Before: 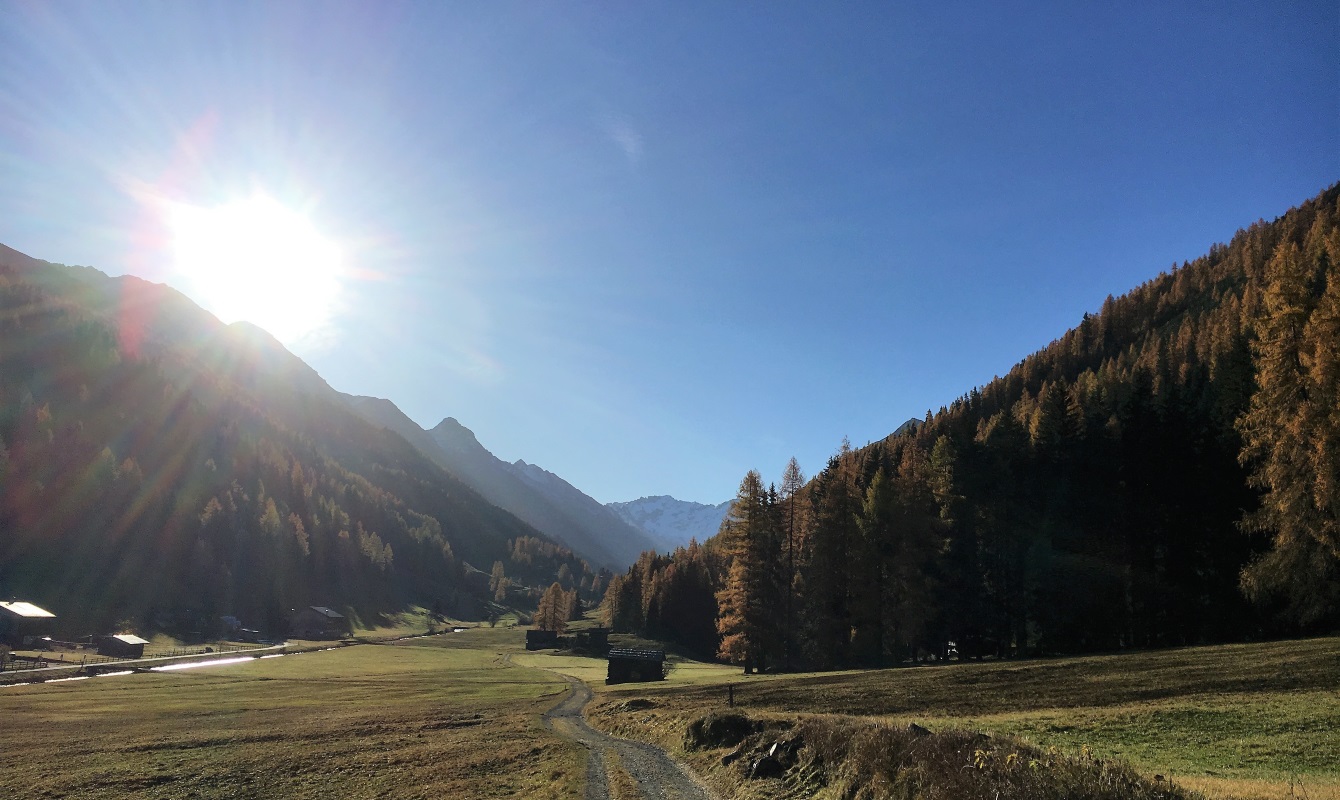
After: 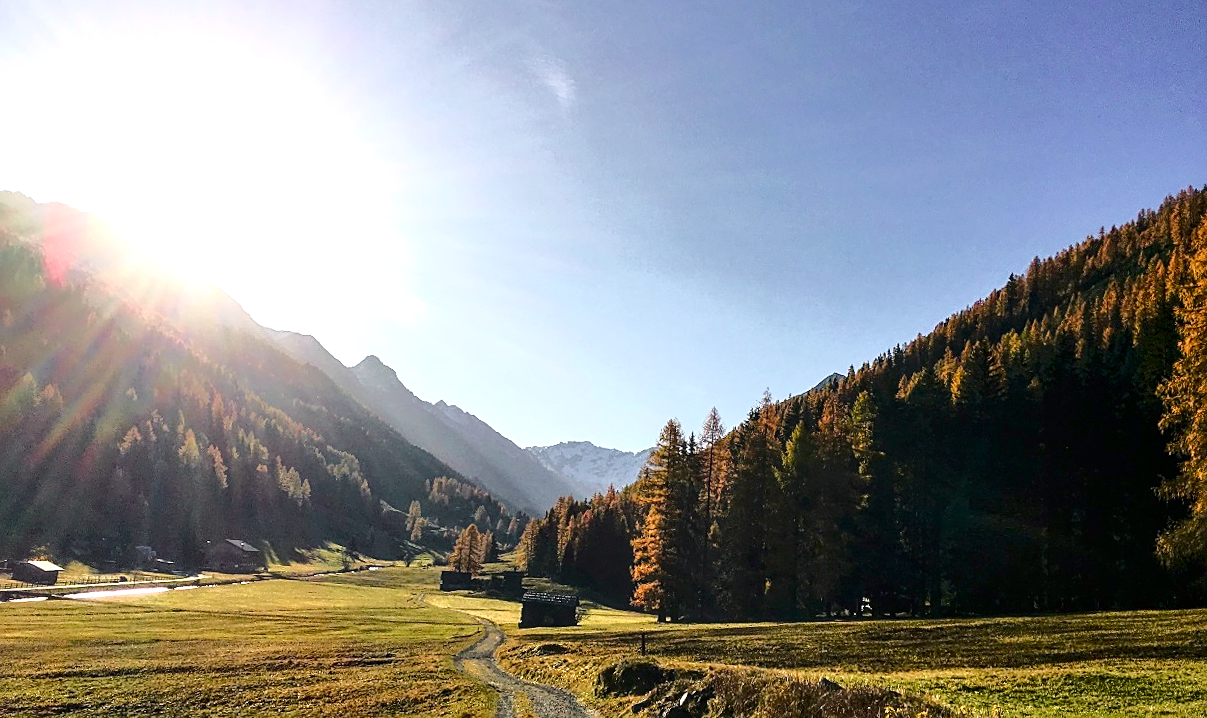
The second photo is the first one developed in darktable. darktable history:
exposure: exposure 0.61 EV, compensate exposure bias true, compensate highlight preservation false
tone curve: curves: ch0 [(0.003, 0) (0.066, 0.023) (0.154, 0.082) (0.281, 0.221) (0.405, 0.389) (0.517, 0.553) (0.716, 0.743) (0.822, 0.882) (1, 1)]; ch1 [(0, 0) (0.164, 0.115) (0.337, 0.332) (0.39, 0.398) (0.464, 0.461) (0.501, 0.5) (0.521, 0.526) (0.571, 0.606) (0.656, 0.677) (0.723, 0.731) (0.811, 0.796) (1, 1)]; ch2 [(0, 0) (0.337, 0.382) (0.464, 0.476) (0.501, 0.502) (0.527, 0.54) (0.556, 0.567) (0.575, 0.606) (0.659, 0.736) (1, 1)], color space Lab, independent channels, preserve colors none
local contrast: detail 130%
tone equalizer: on, module defaults
color balance rgb: highlights gain › chroma 3.183%, highlights gain › hue 56.56°, global offset › luminance 0.262%, perceptual saturation grading › global saturation 25.909%, perceptual saturation grading › highlights -50.368%, perceptual saturation grading › shadows 30.926%, perceptual brilliance grading › global brilliance 4.649%
crop and rotate: angle -2.06°, left 3.147%, top 4.218%, right 1.349%, bottom 0.63%
sharpen: on, module defaults
